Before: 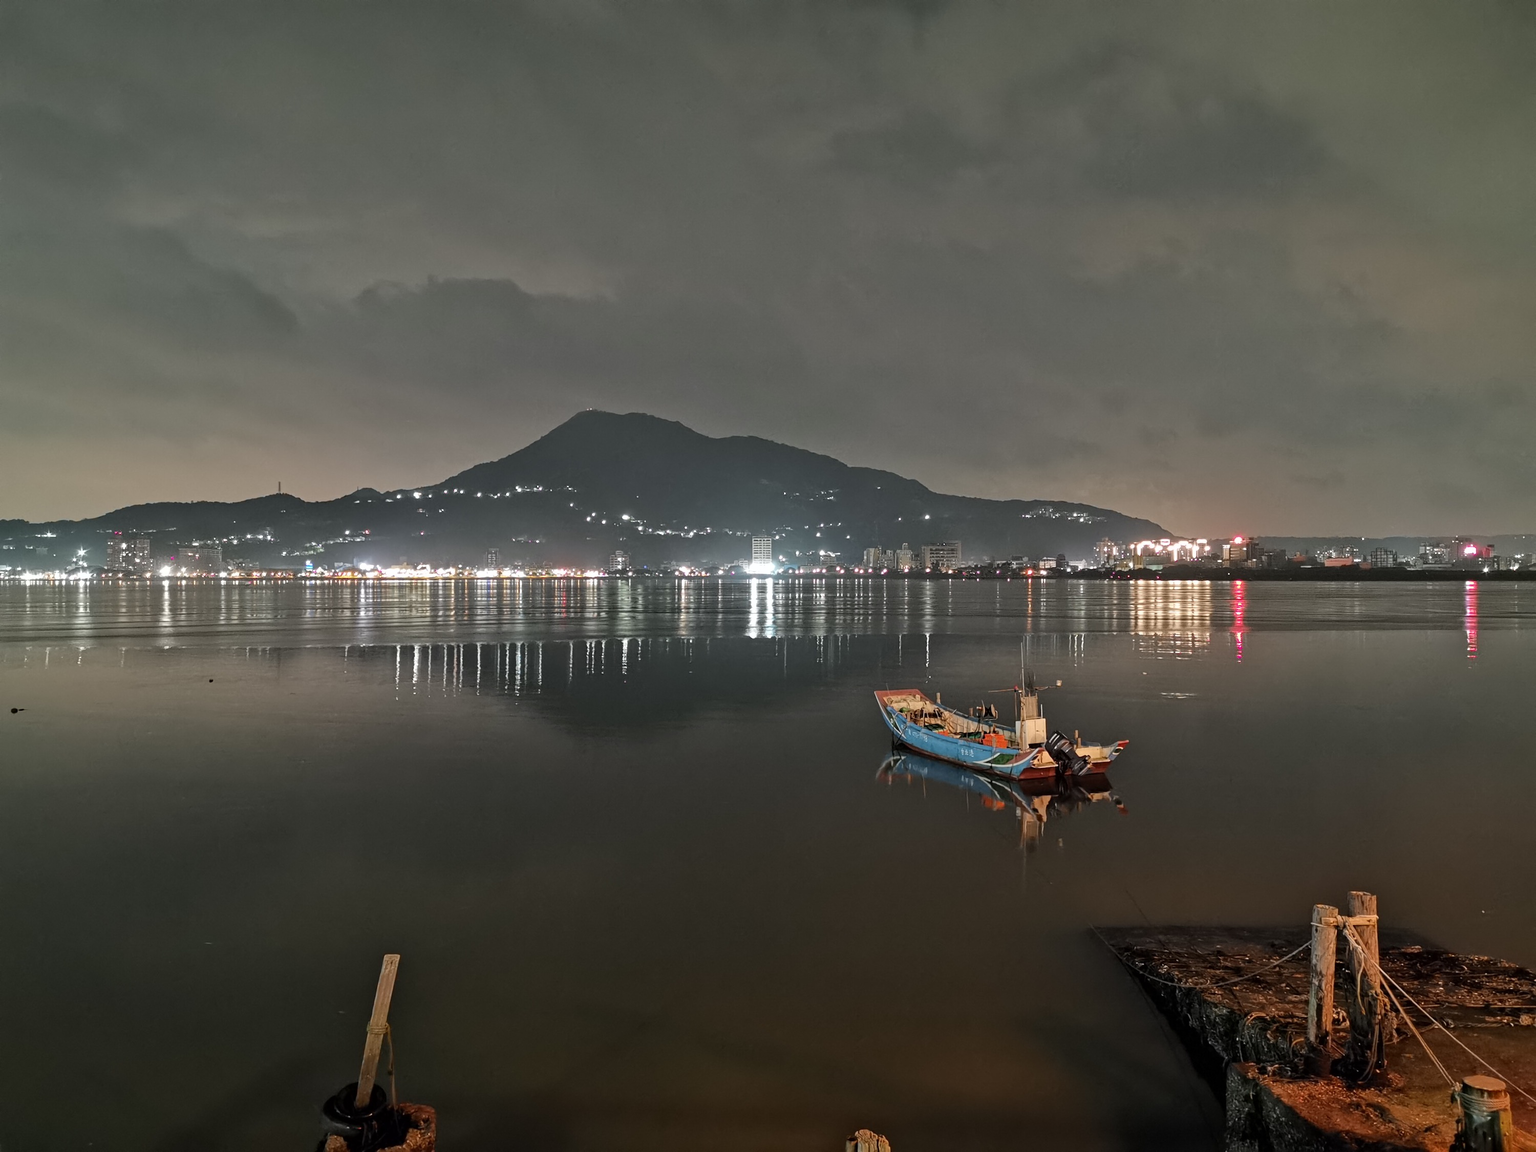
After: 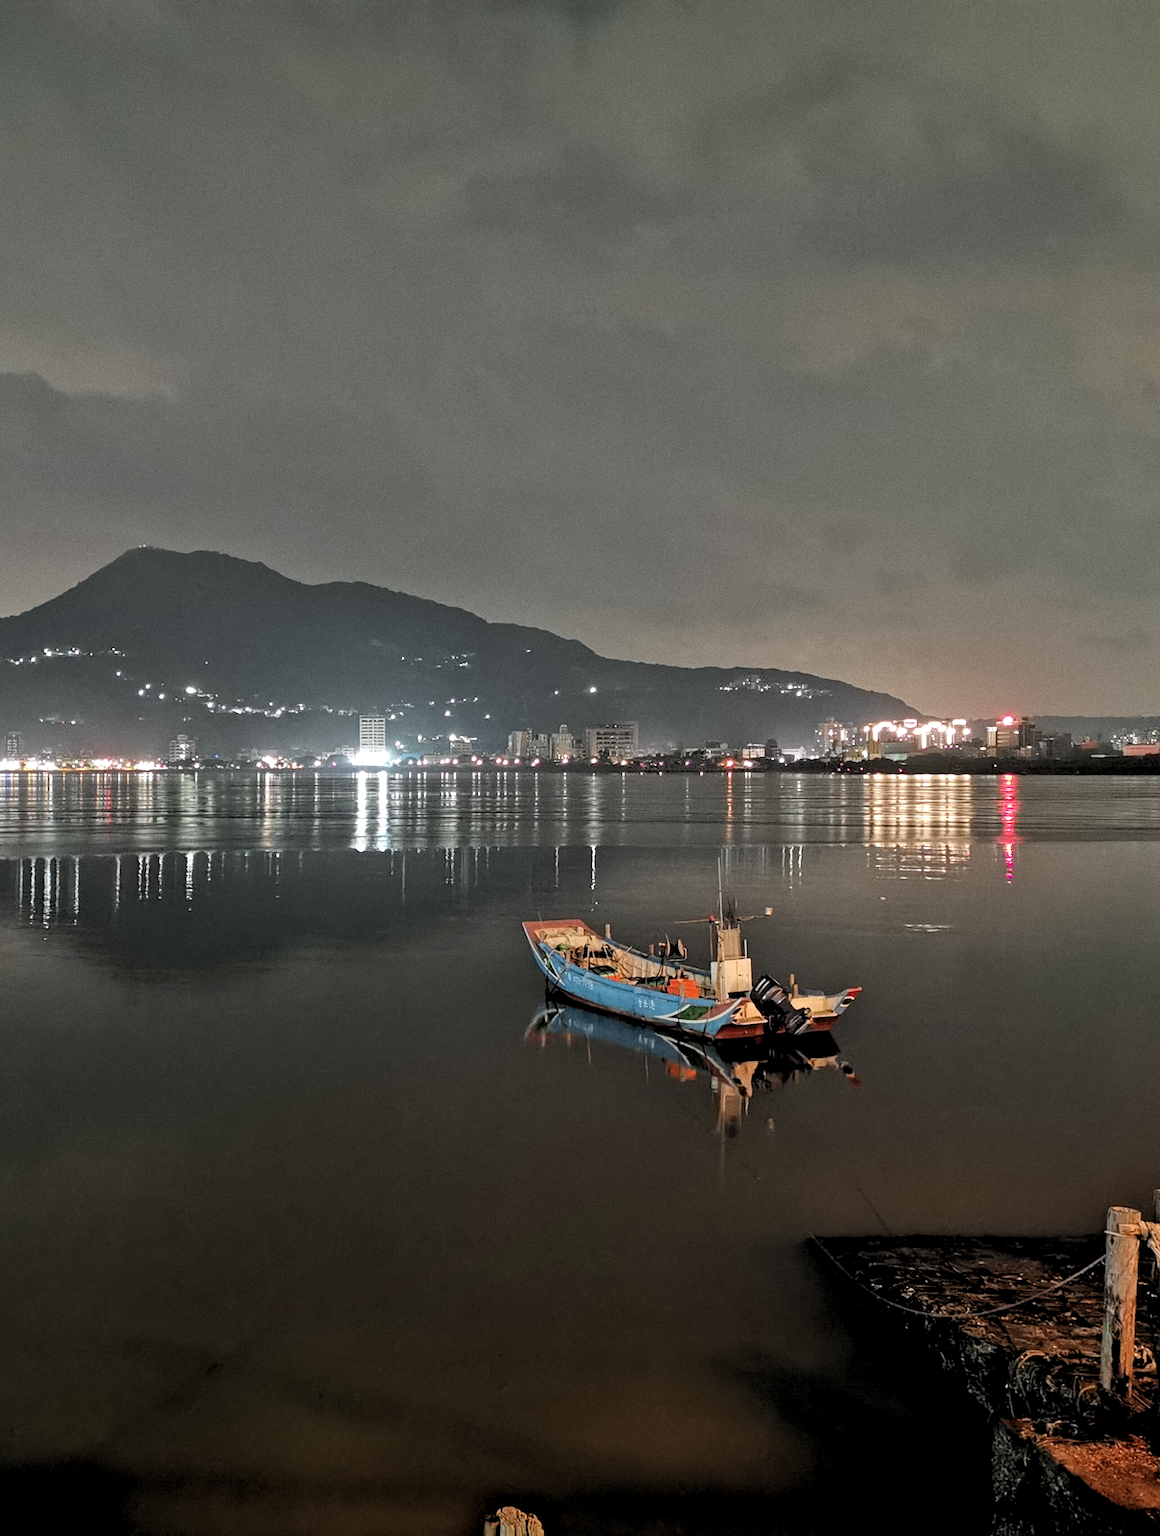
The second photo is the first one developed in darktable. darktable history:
rgb levels: levels [[0.013, 0.434, 0.89], [0, 0.5, 1], [0, 0.5, 1]]
grain: coarseness 0.09 ISO
crop: left 31.458%, top 0%, right 11.876%
